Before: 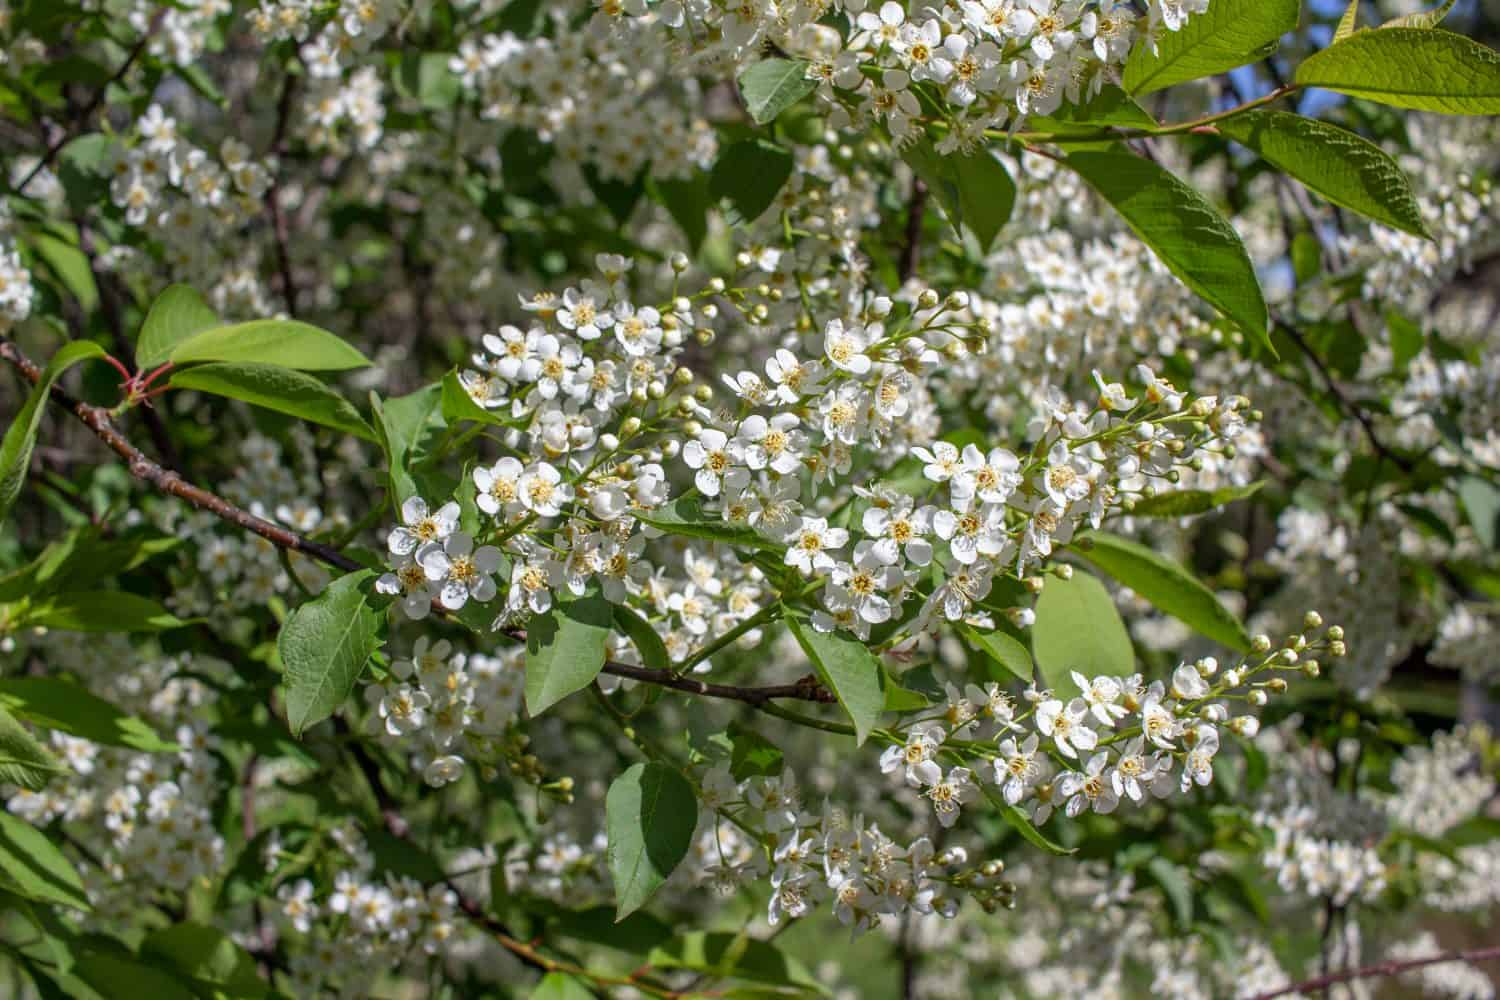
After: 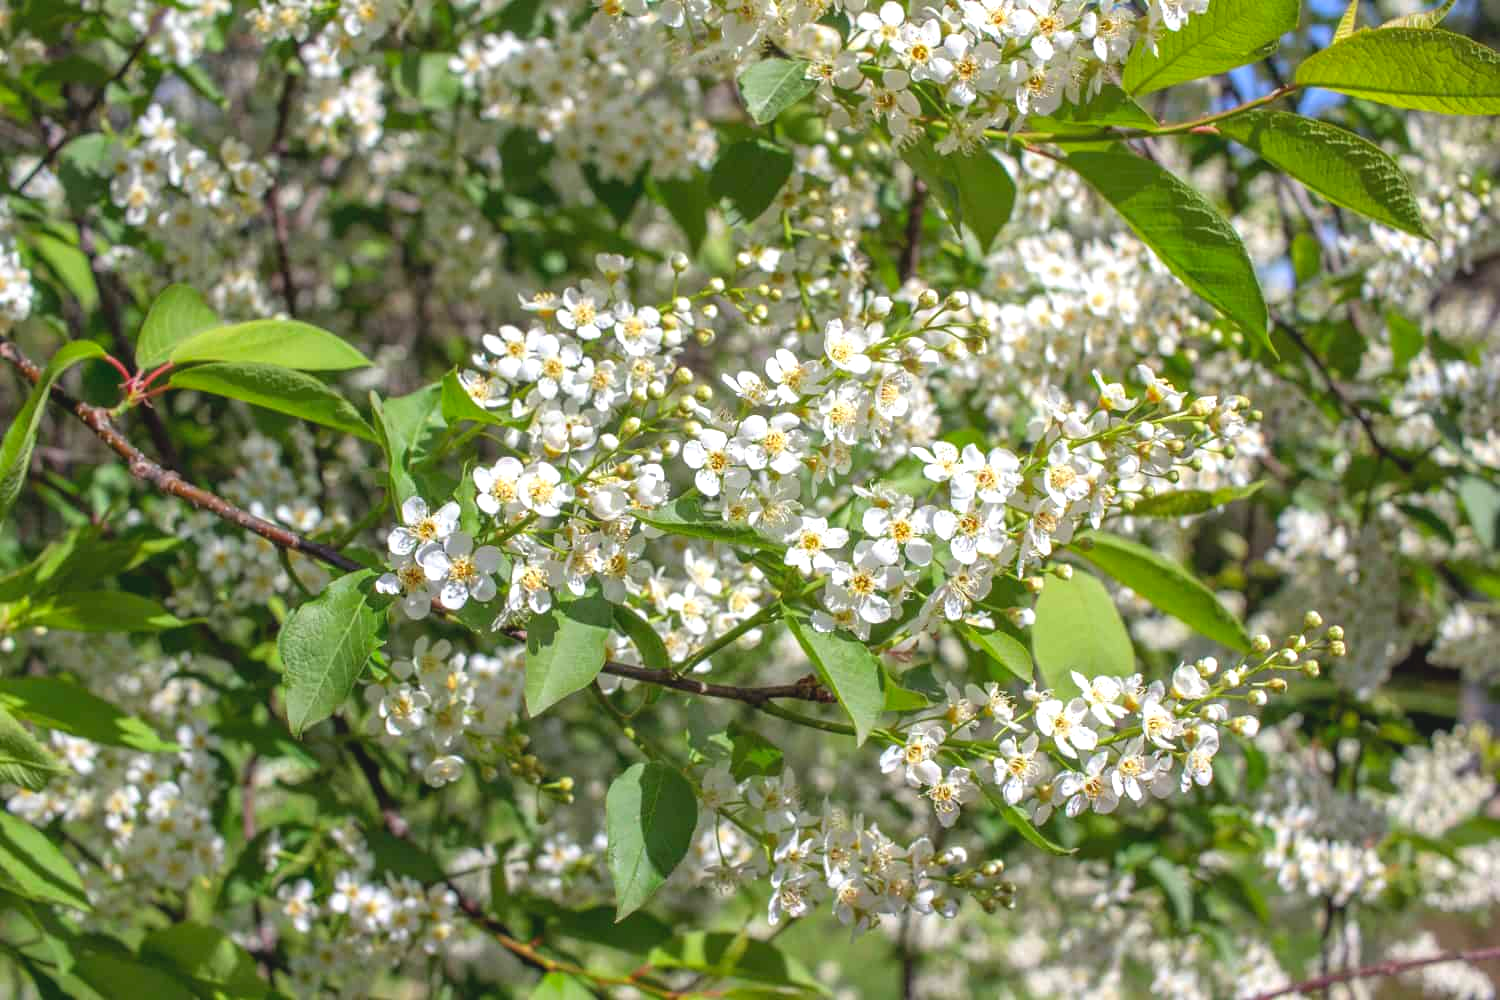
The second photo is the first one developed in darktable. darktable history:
contrast brightness saturation: contrast -0.101, brightness 0.048, saturation 0.084
exposure: exposure 0.648 EV, compensate highlight preservation false
levels: black 0.092%, levels [0, 0.499, 1]
base curve: curves: ch0 [(0, 0) (0.297, 0.298) (1, 1)], preserve colors none
